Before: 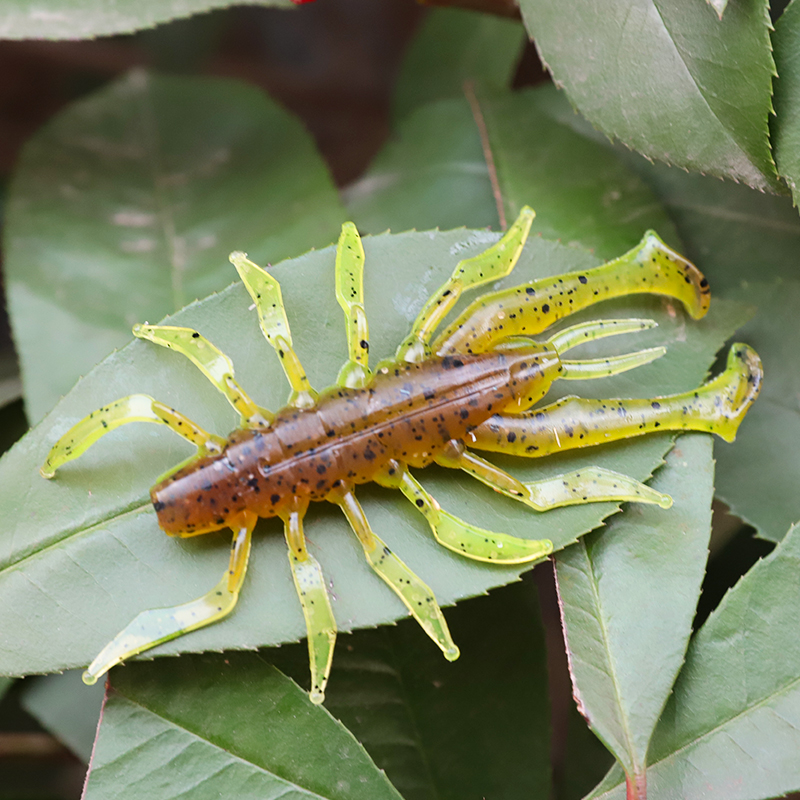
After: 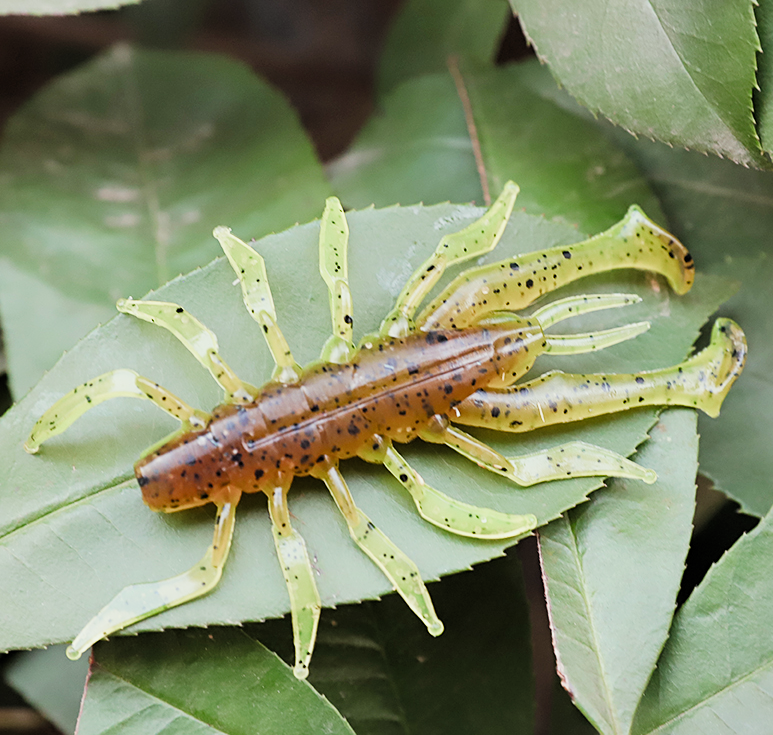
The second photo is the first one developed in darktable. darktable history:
color correction: highlights a* -2.6, highlights b* 2.52
filmic rgb: black relative exposure -8.03 EV, white relative exposure 3.92 EV, hardness 4.27, color science v4 (2020)
crop: left 2.106%, top 3.186%, right 1.221%, bottom 4.917%
exposure: exposure 0.373 EV, compensate exposure bias true, compensate highlight preservation false
sharpen: amount 0.216
shadows and highlights: radius 133.79, soften with gaussian
levels: levels [0.016, 0.492, 0.969]
